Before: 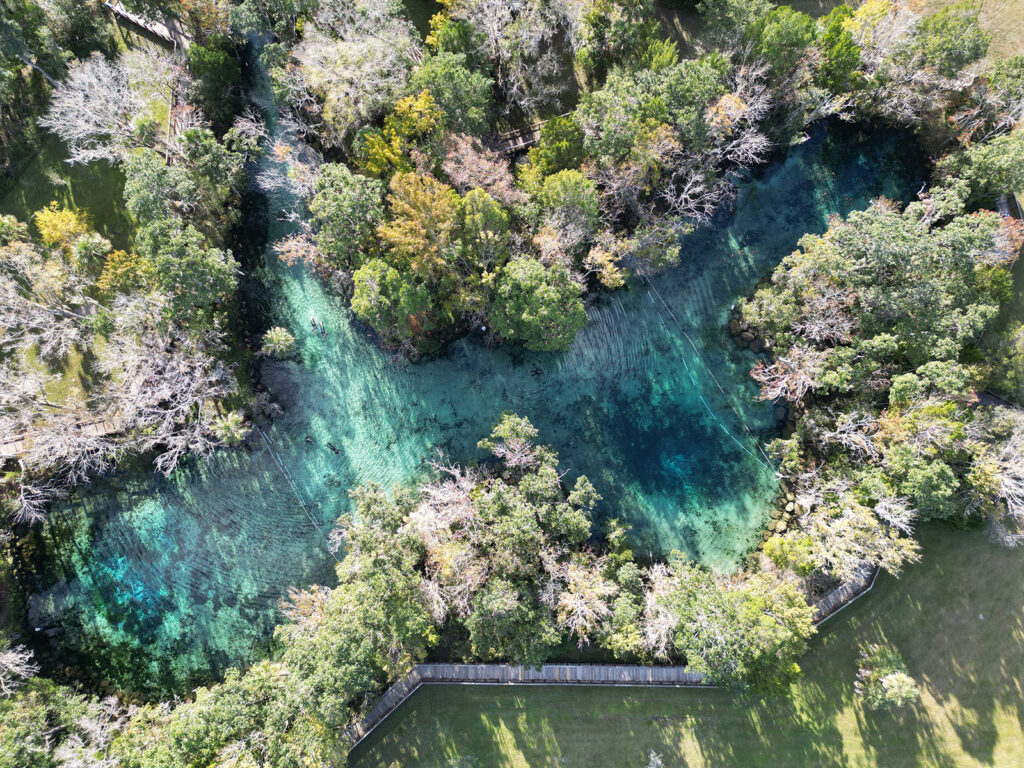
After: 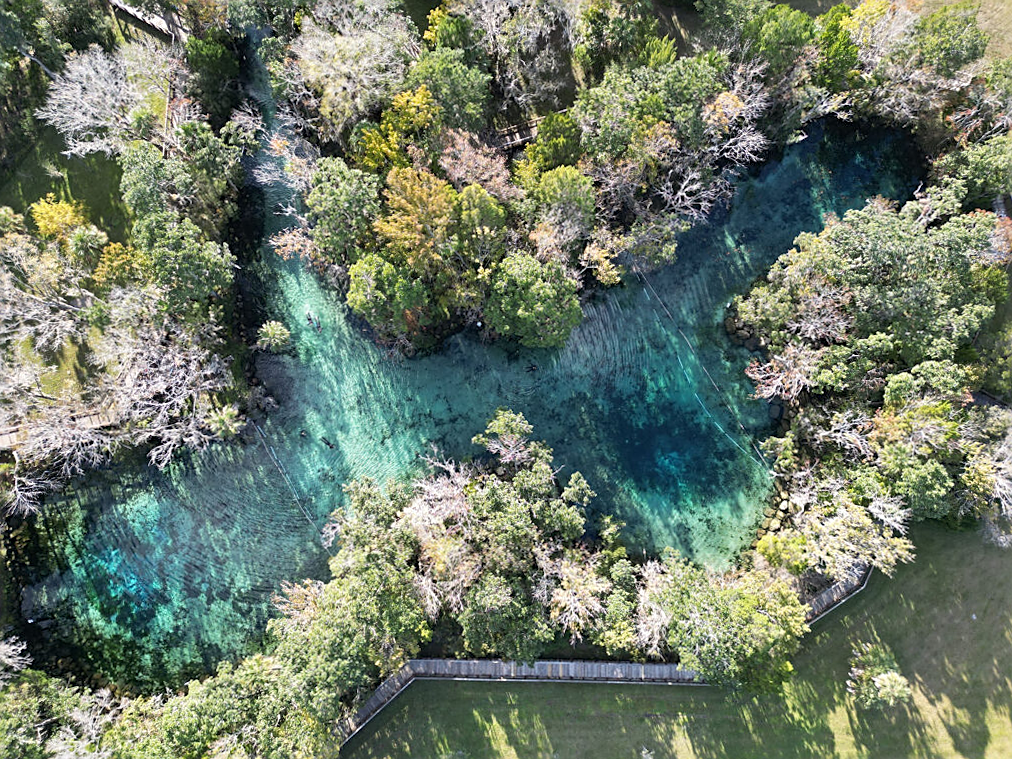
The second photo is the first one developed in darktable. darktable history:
sharpen: on, module defaults
crop and rotate: angle -0.5°
